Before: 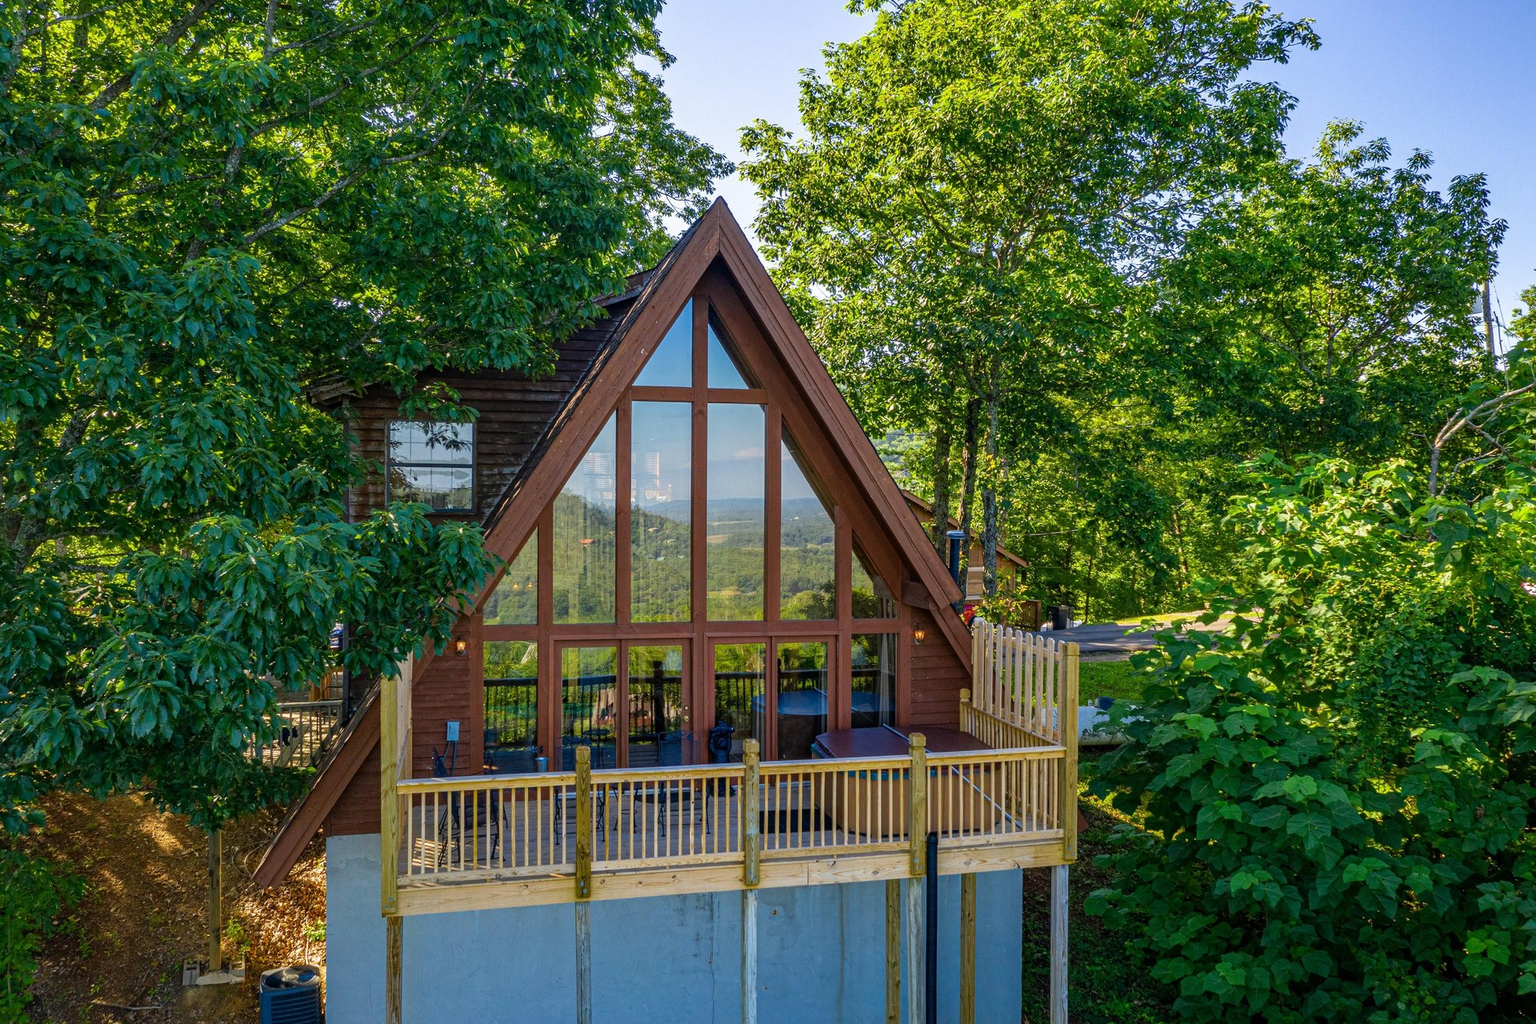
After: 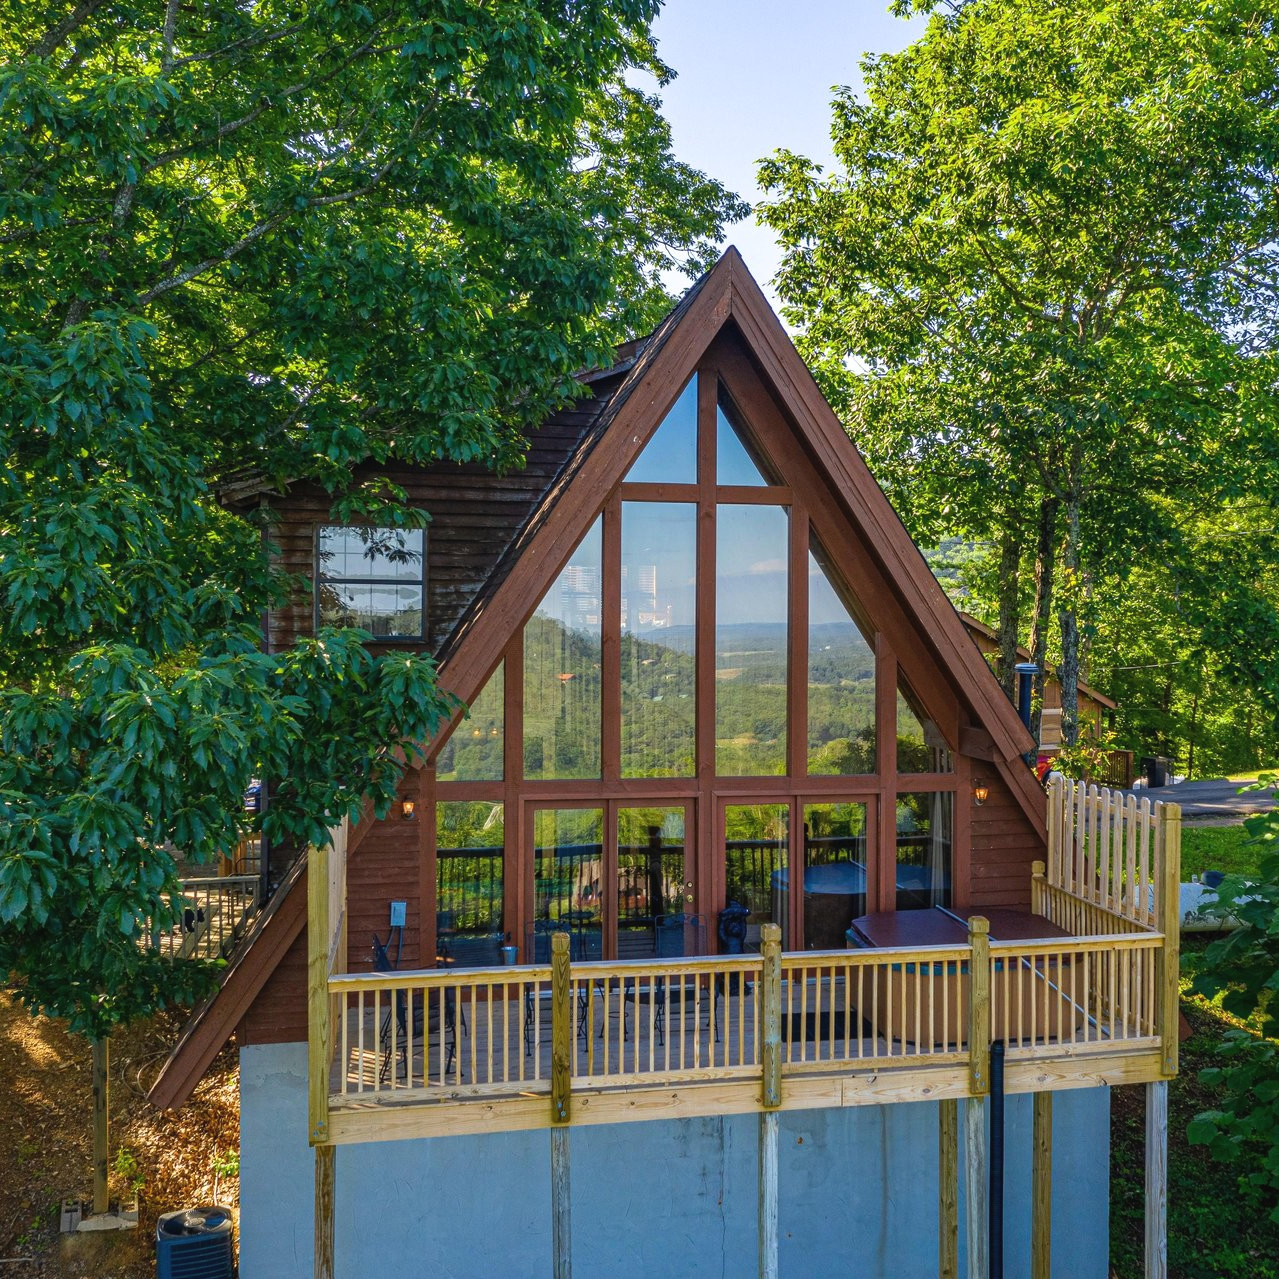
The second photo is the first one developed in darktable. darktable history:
crop and rotate: left 8.786%, right 24.548%
exposure: black level correction -0.003, exposure 0.04 EV, compensate highlight preservation false
